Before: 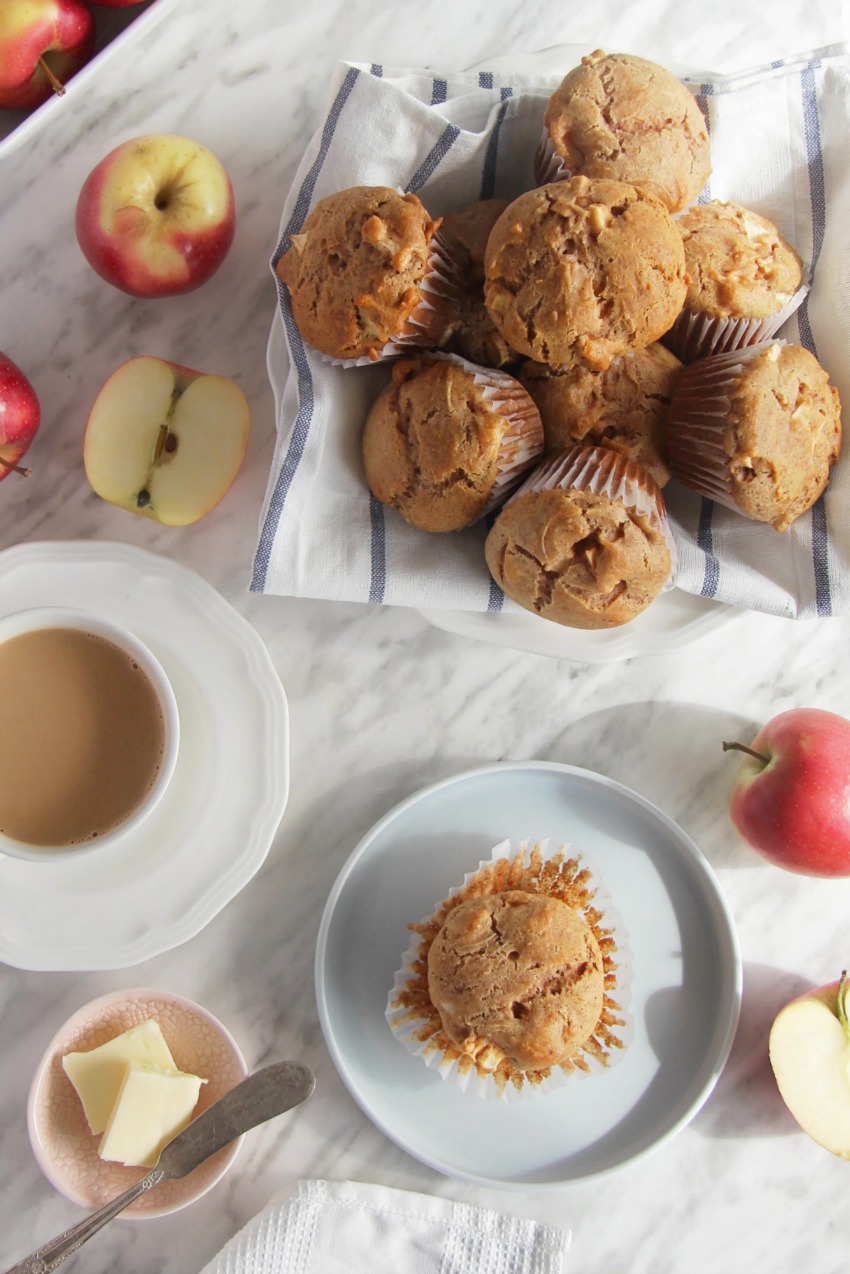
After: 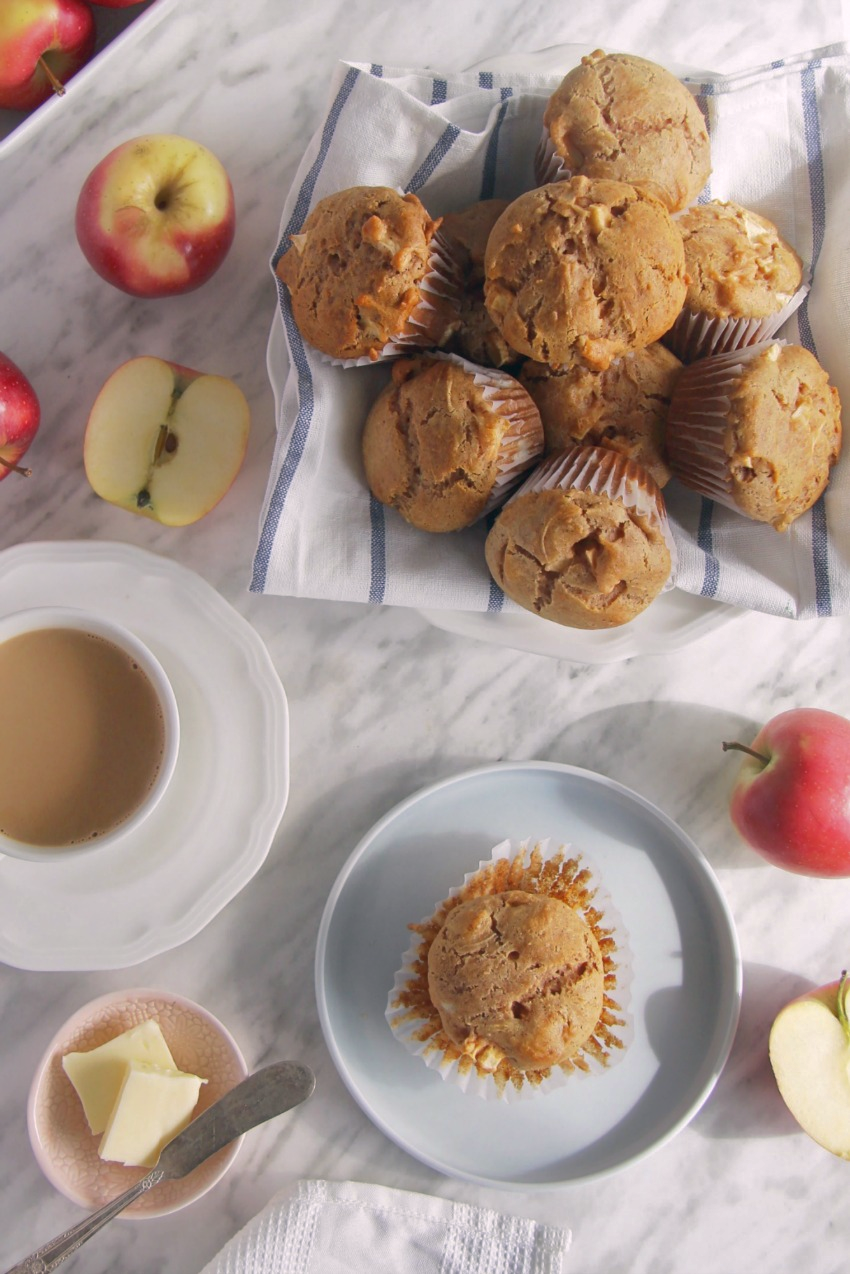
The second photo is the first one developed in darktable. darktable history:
shadows and highlights: on, module defaults
color correction: highlights a* 5.38, highlights b* 5.3, shadows a* -4.26, shadows b* -5.11
white balance: red 0.98, blue 1.034
